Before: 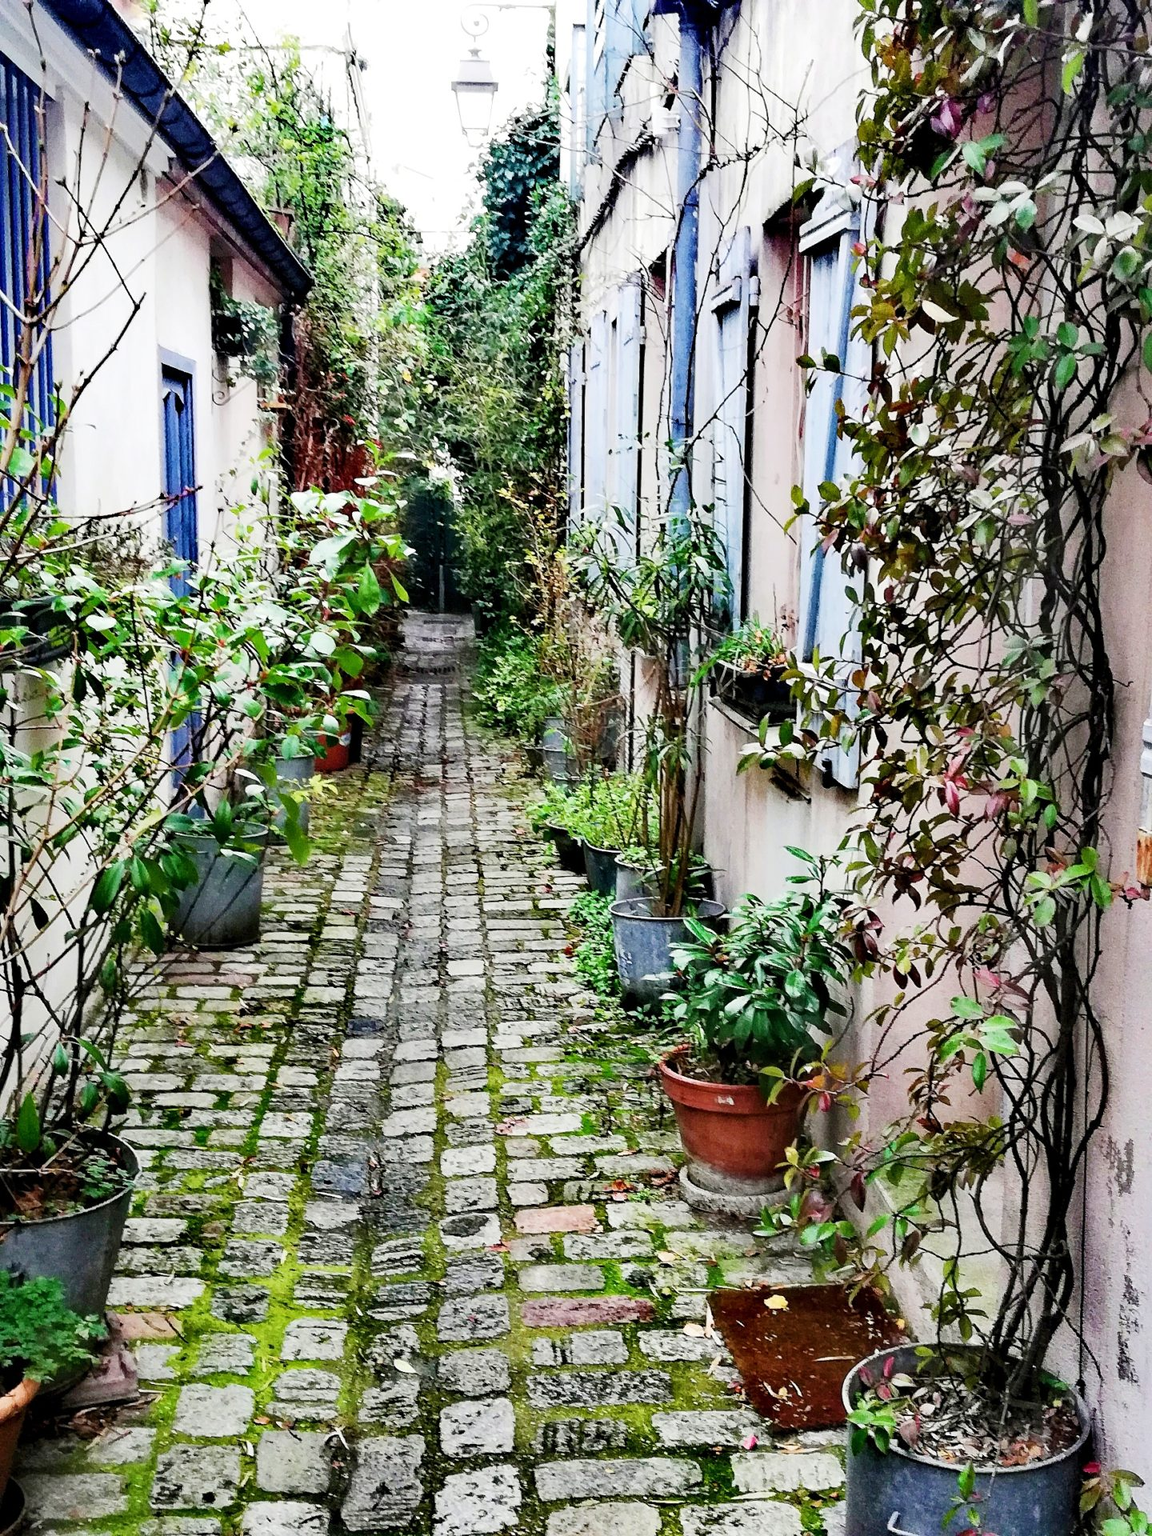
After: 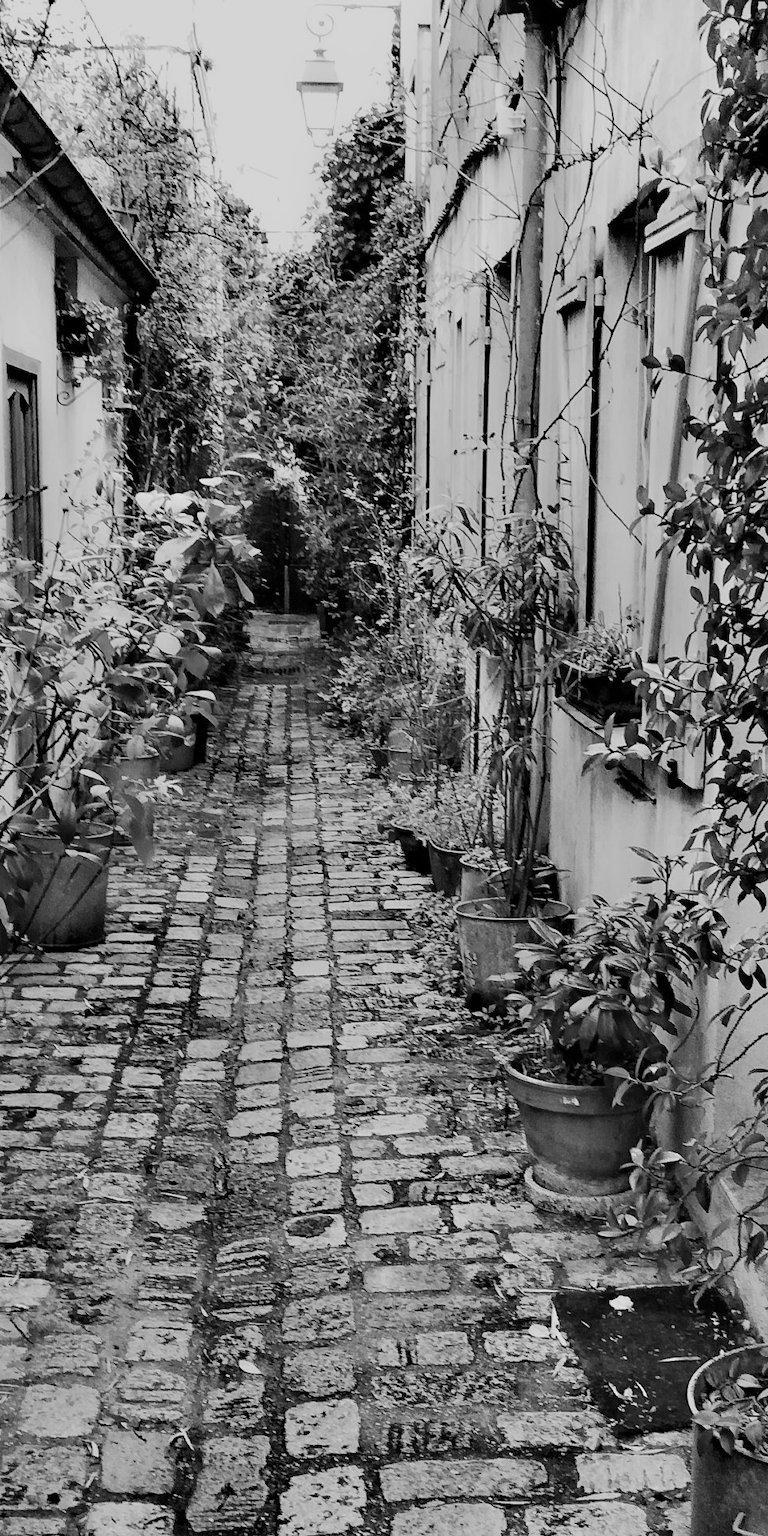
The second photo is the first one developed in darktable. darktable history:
color correction: highlights a* -39.68, highlights b* -40, shadows a* -40, shadows b* -40, saturation -3
monochrome: on, module defaults
rotate and perspective: automatic cropping original format, crop left 0, crop top 0
crop and rotate: left 13.537%, right 19.796%
